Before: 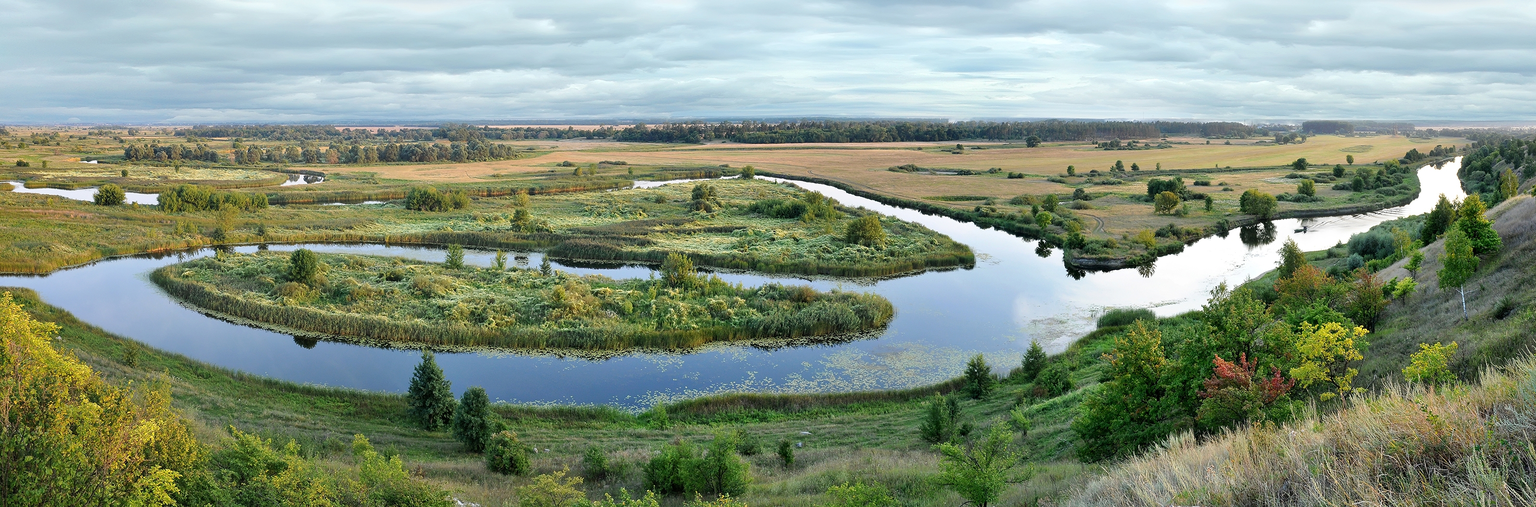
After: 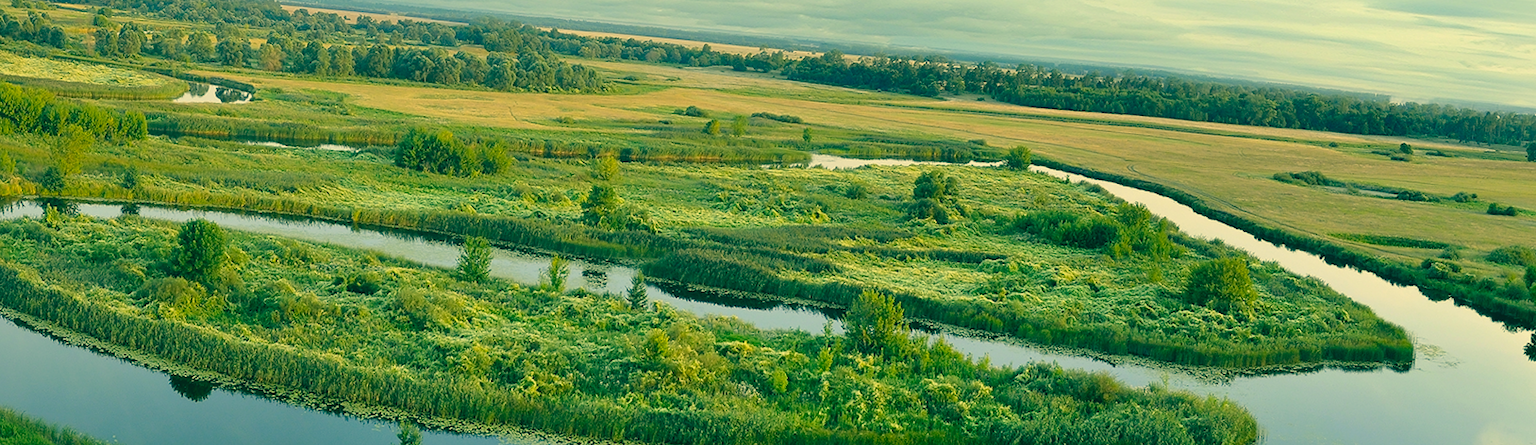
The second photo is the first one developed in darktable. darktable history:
color correction: highlights a* 1.75, highlights b* 34.15, shadows a* -36.33, shadows b* -5.36
contrast brightness saturation: contrast -0.126
crop and rotate: angle -5.46°, left 2.047%, top 7.03%, right 27.17%, bottom 30.706%
